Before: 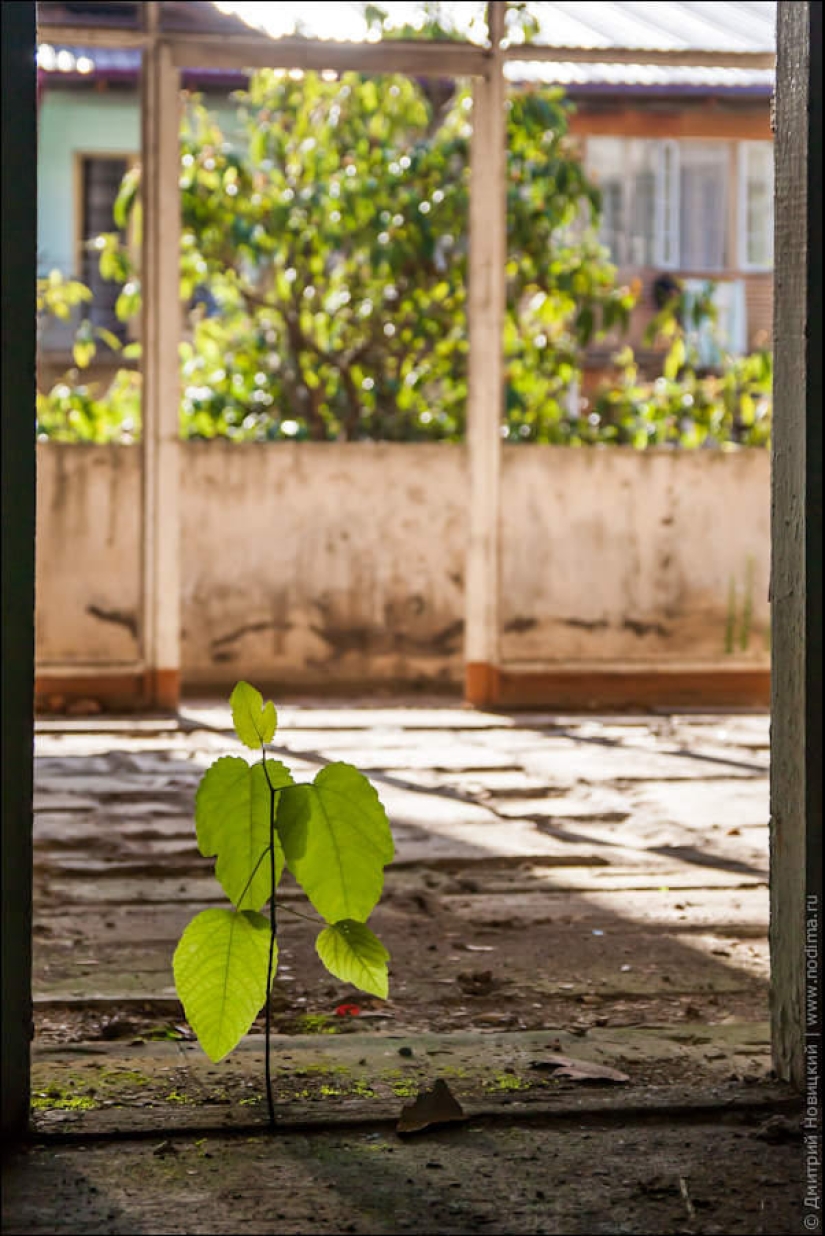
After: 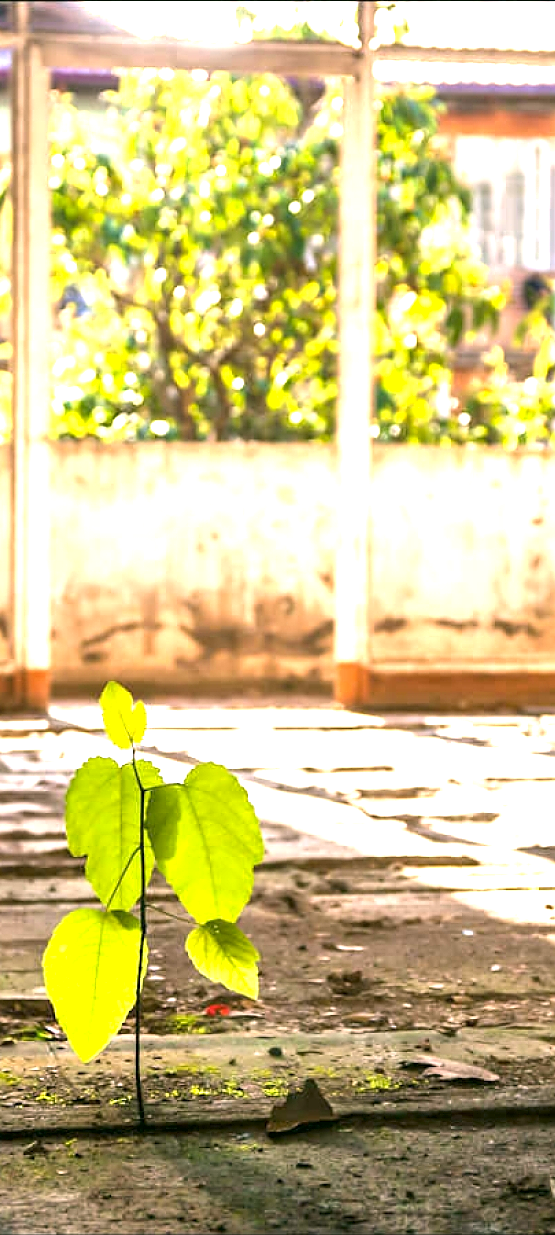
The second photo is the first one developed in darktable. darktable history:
crop and rotate: left 15.775%, right 16.833%
sharpen: radius 0.983, amount 0.611
exposure: black level correction 0, exposure 1.671 EV, compensate exposure bias true, compensate highlight preservation false
color correction: highlights a* 3.94, highlights b* 4.96, shadows a* -7.43, shadows b* 5.07
